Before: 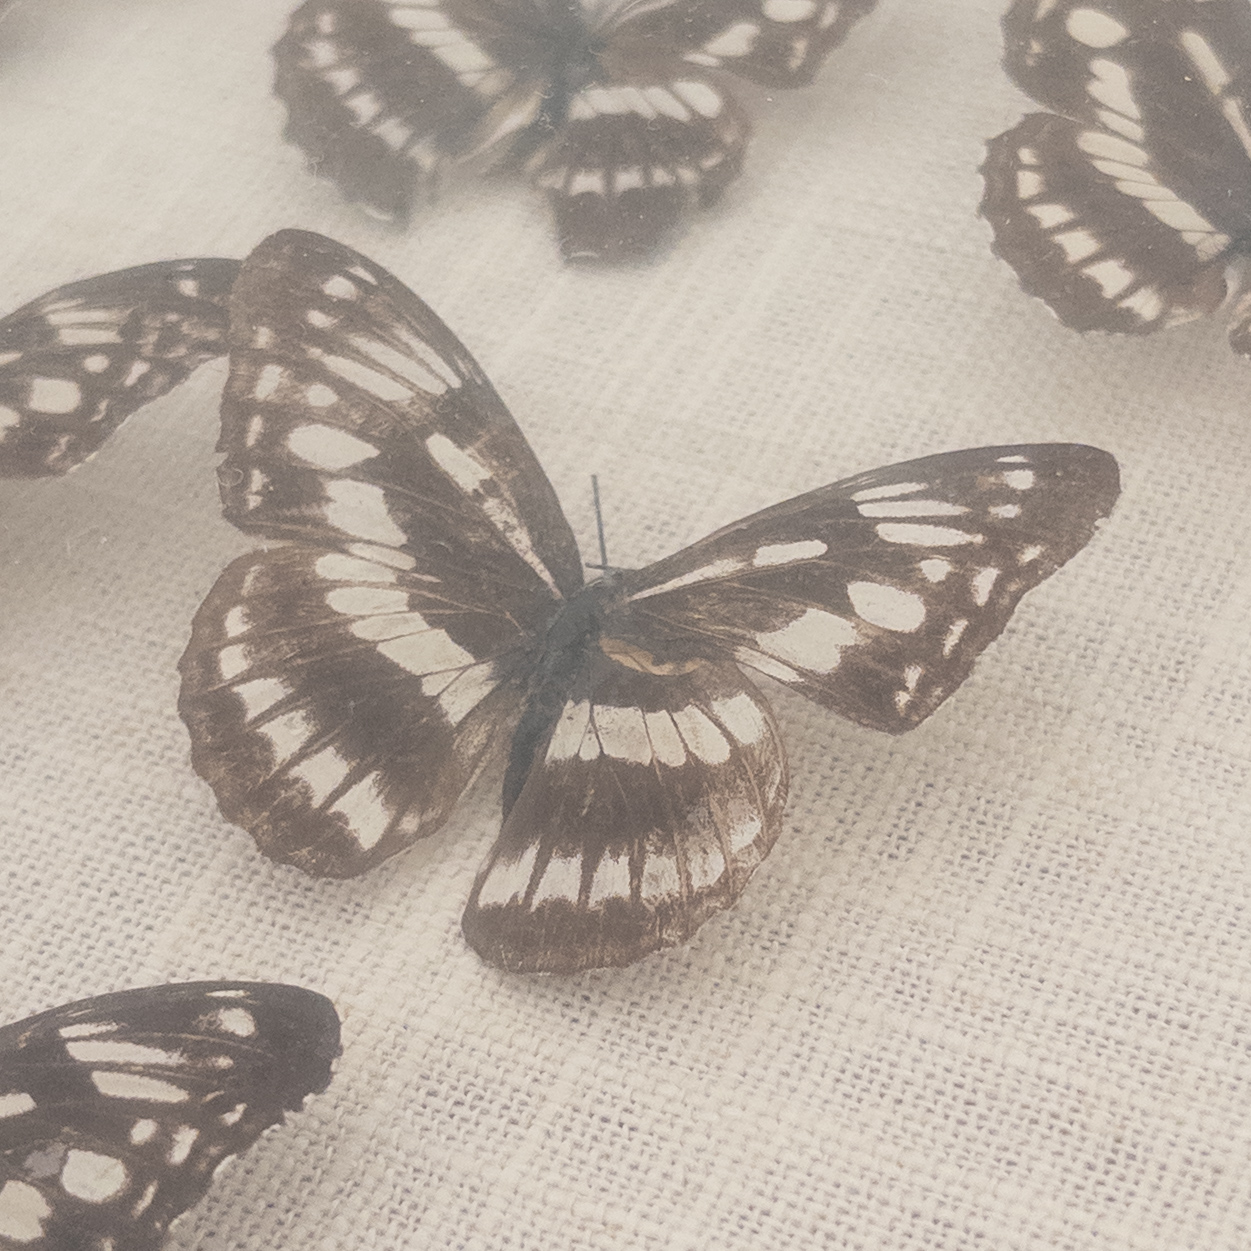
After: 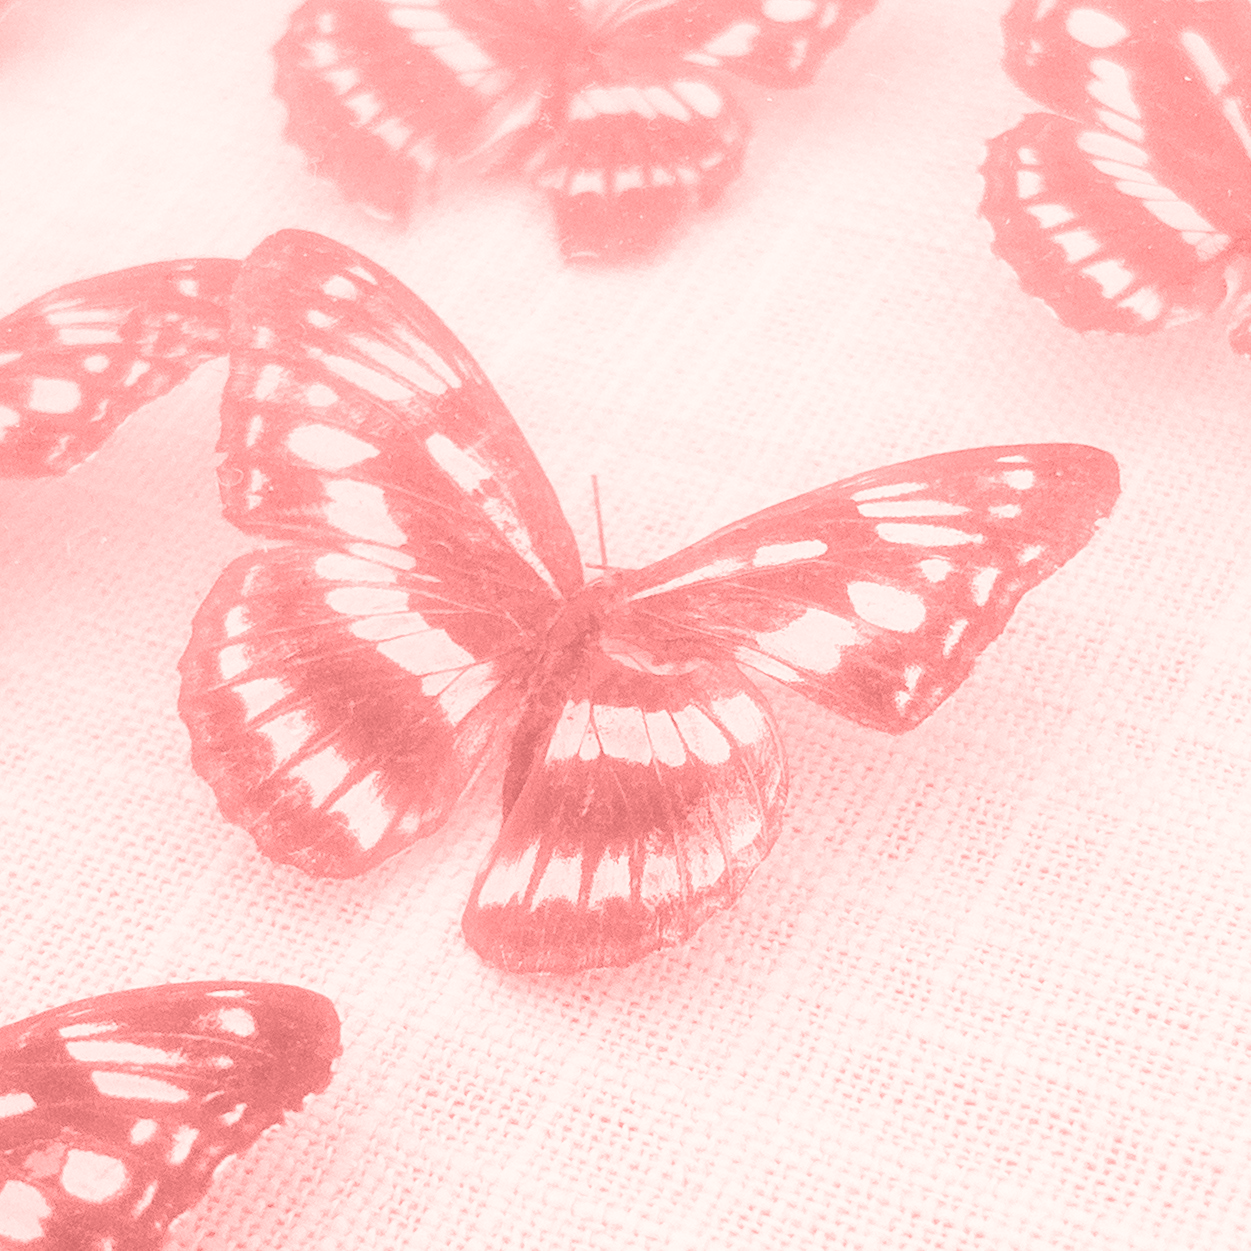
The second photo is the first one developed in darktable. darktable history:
colorize: saturation 60%, source mix 100%
base curve: curves: ch0 [(0, 0) (0.032, 0.025) (0.121, 0.166) (0.206, 0.329) (0.605, 0.79) (1, 1)], preserve colors none
exposure: black level correction -0.015, compensate highlight preservation false
bloom: size 3%, threshold 100%, strength 0%
